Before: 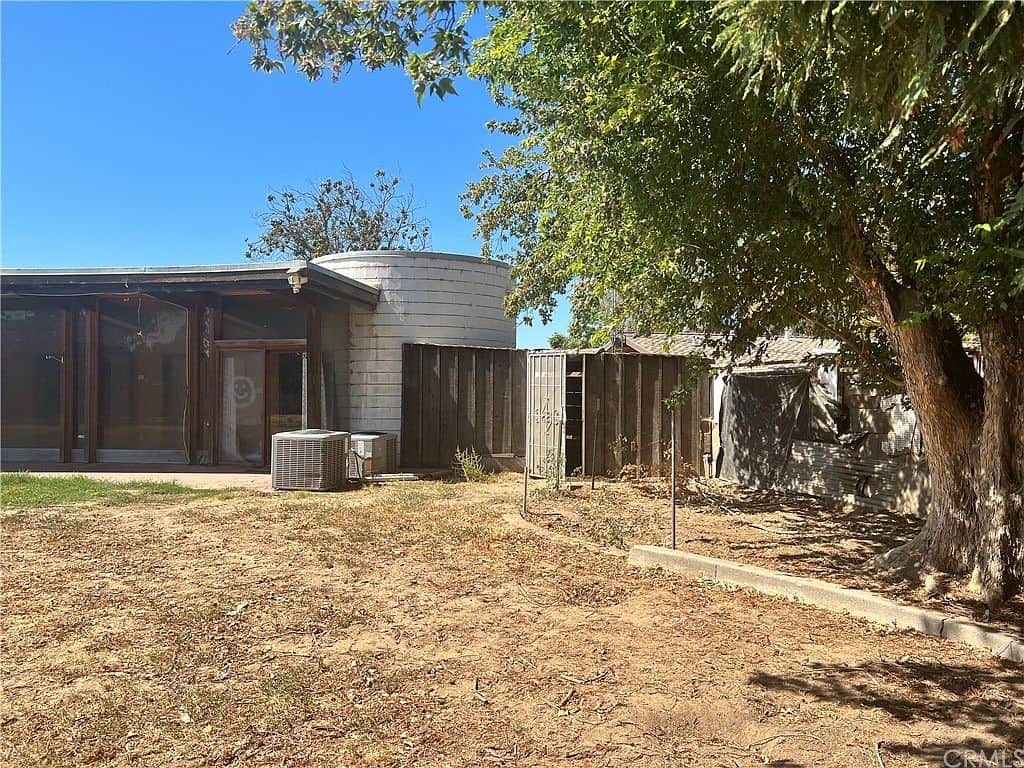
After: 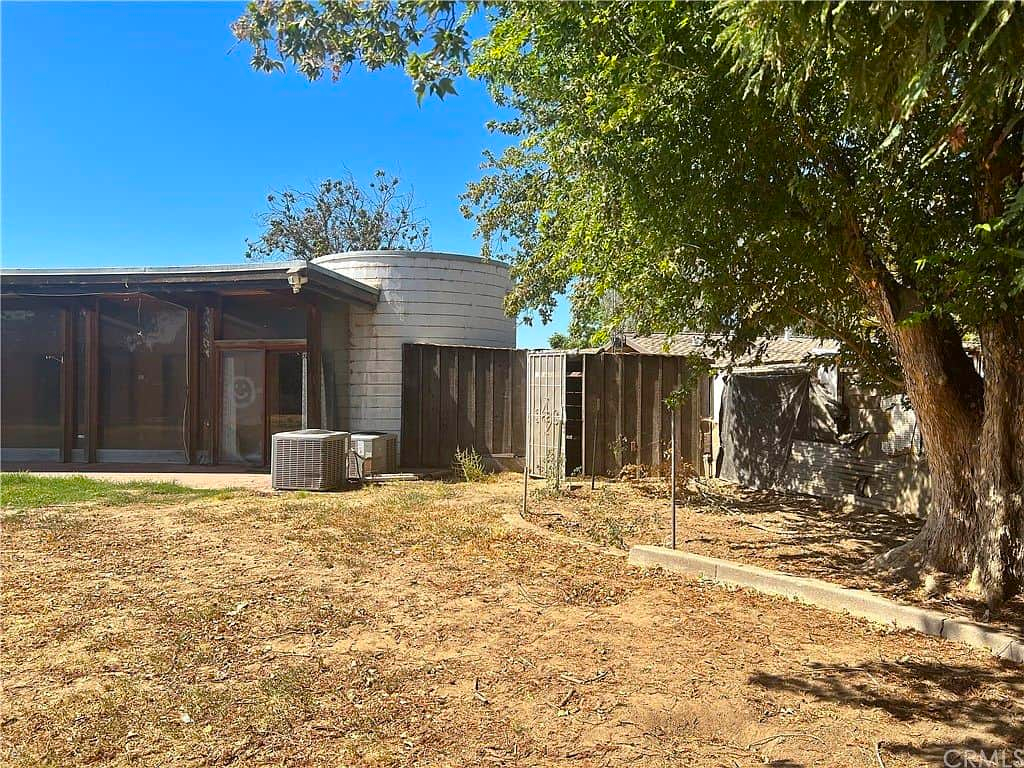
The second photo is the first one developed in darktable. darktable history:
color balance rgb: perceptual saturation grading › global saturation 20%, global vibrance 10%
tone equalizer: on, module defaults
